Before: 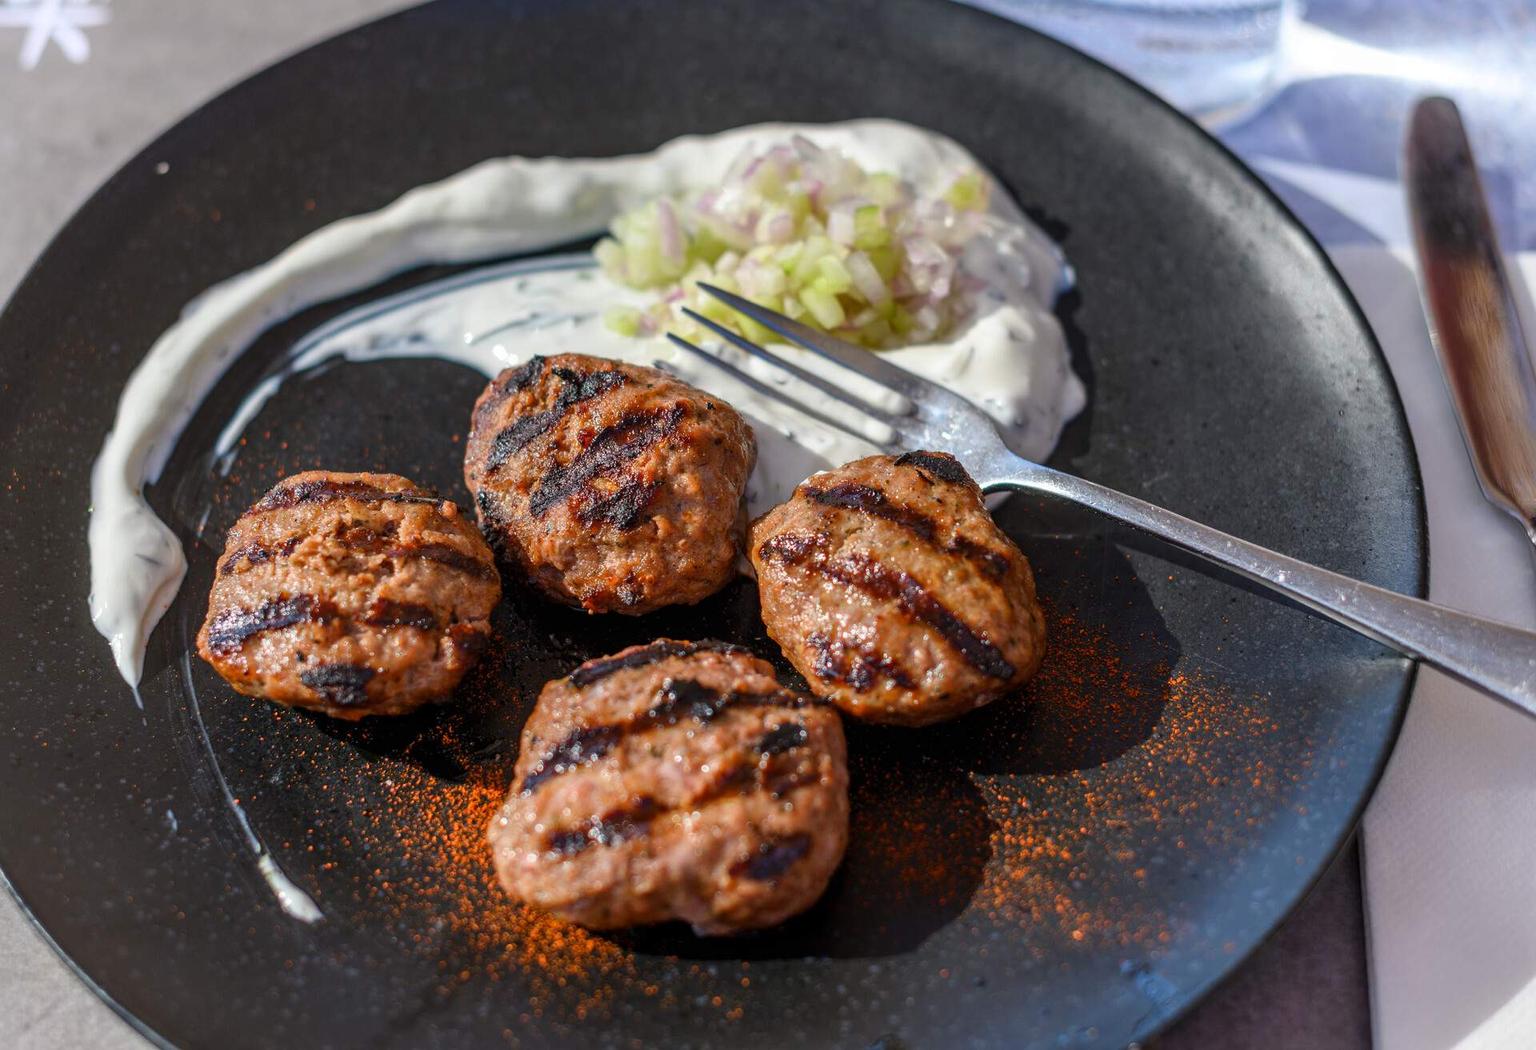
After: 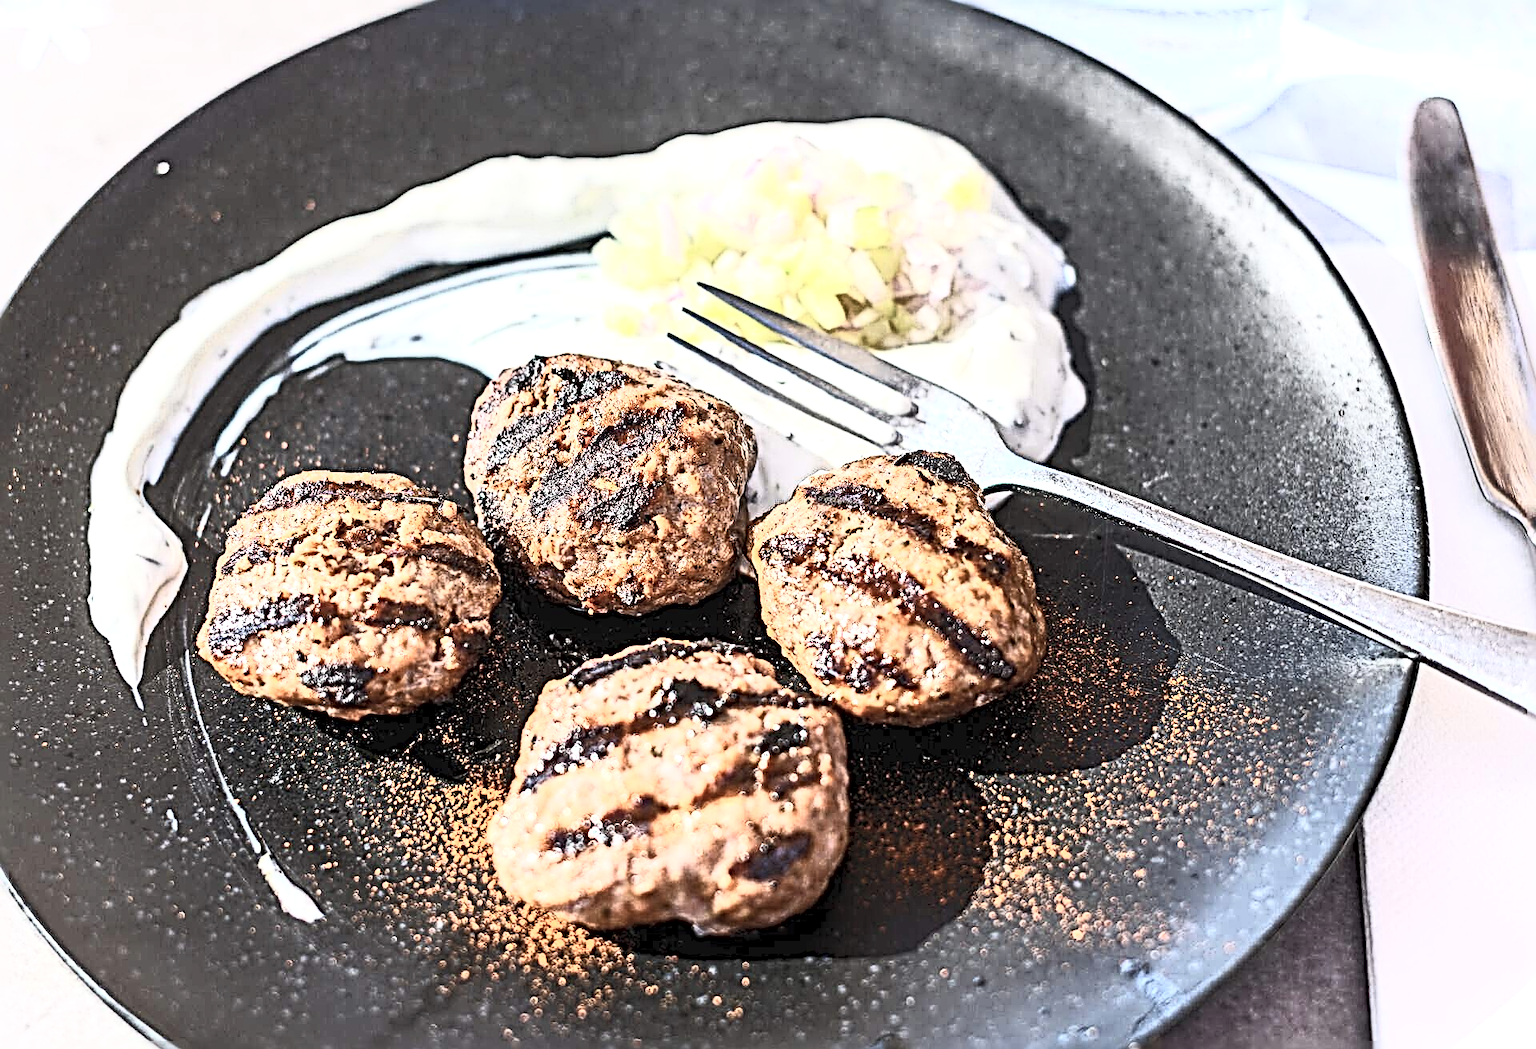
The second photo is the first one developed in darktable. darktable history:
sharpen: radius 4.018, amount 1.993
exposure: exposure 0.922 EV, compensate highlight preservation false
contrast brightness saturation: contrast 0.586, brightness 0.579, saturation -0.347
